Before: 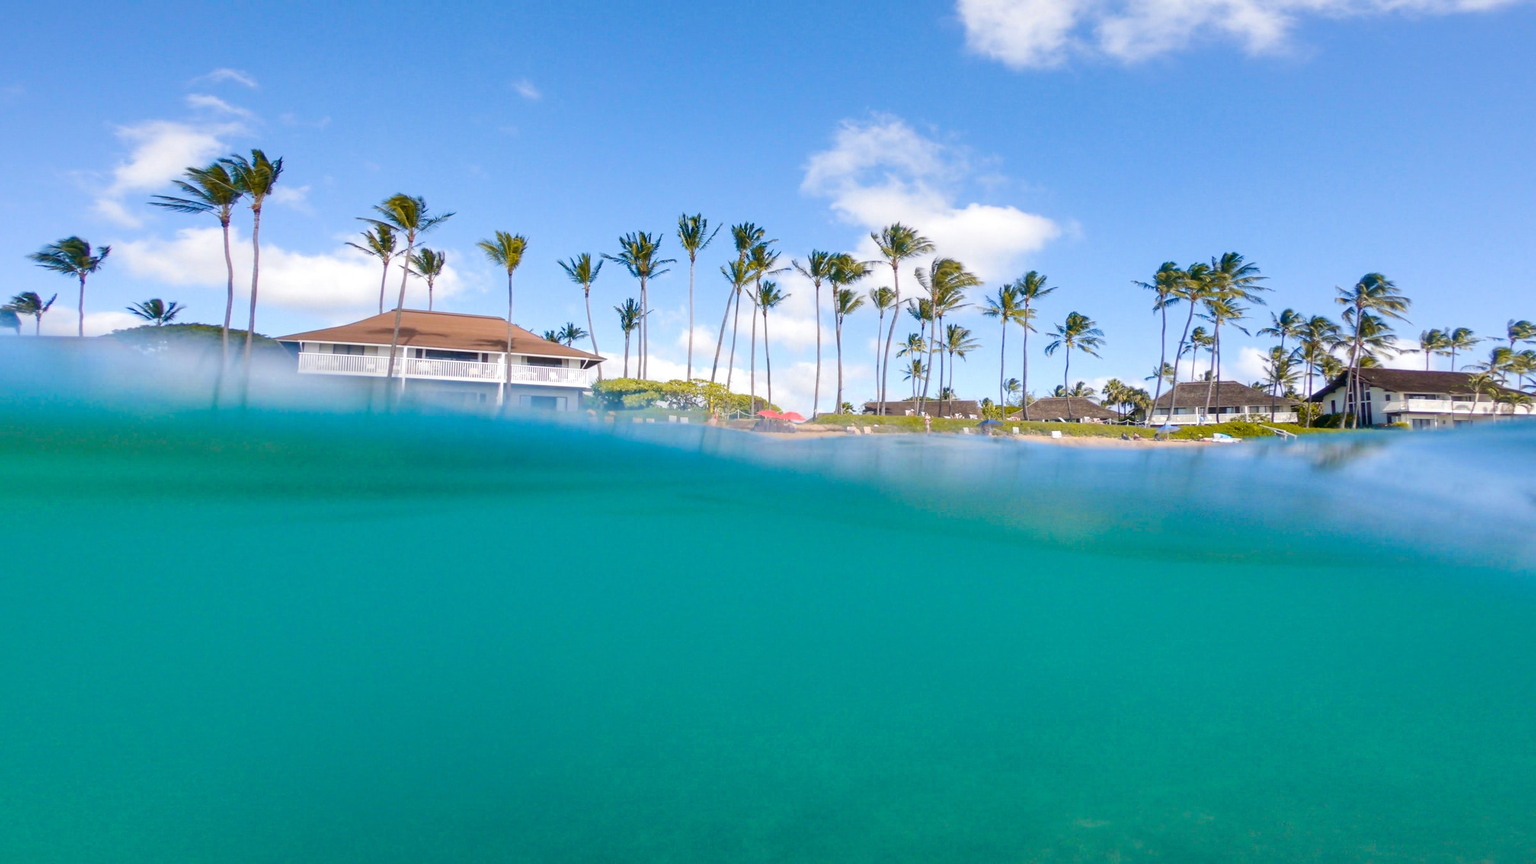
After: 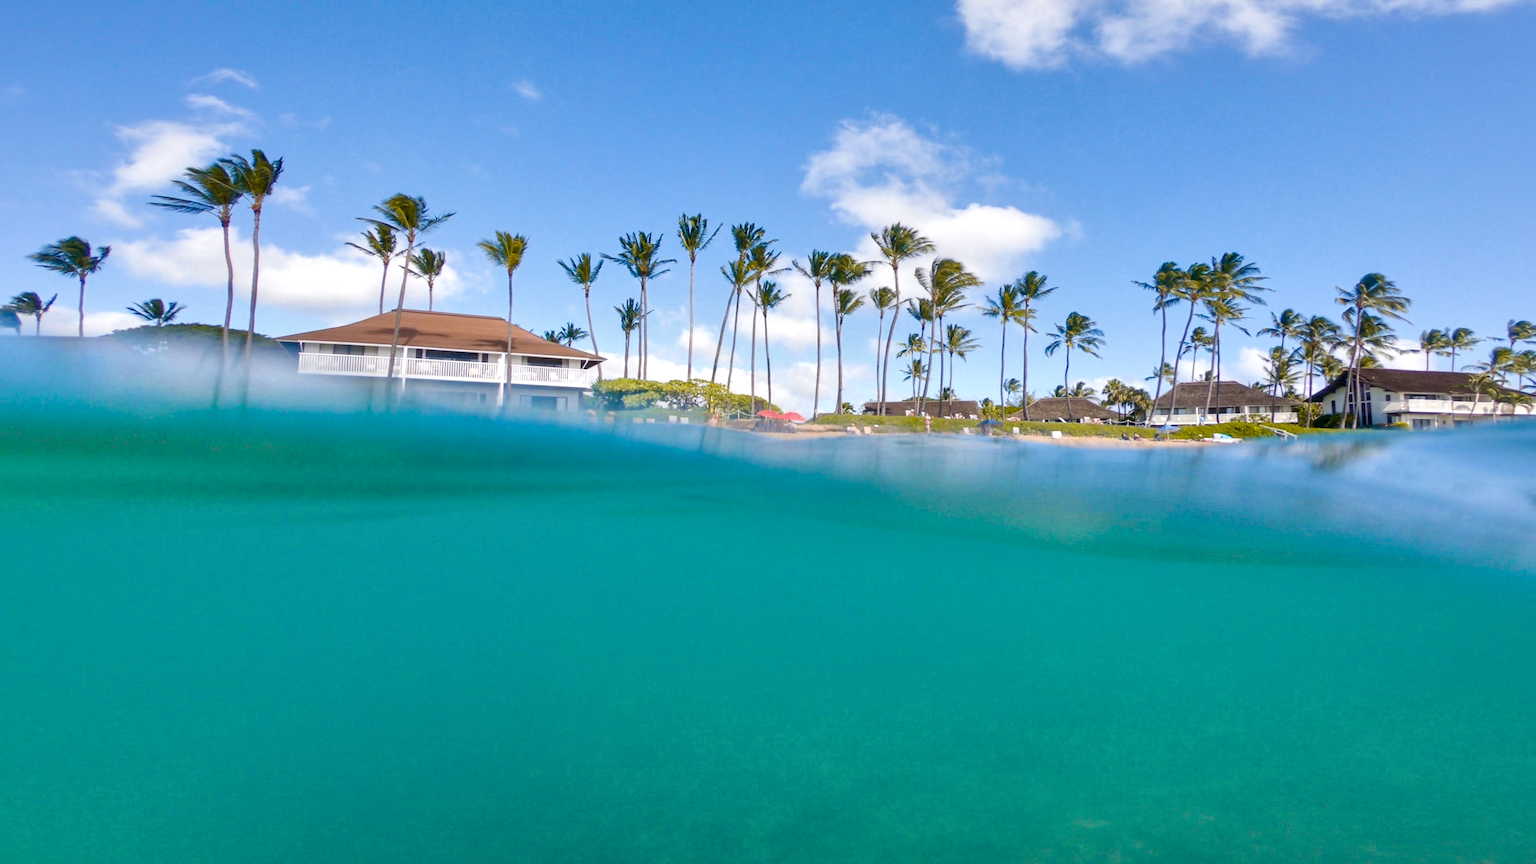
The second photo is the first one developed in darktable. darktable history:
shadows and highlights: shadows 31.89, highlights -32.41, soften with gaussian
local contrast: mode bilateral grid, contrast 21, coarseness 51, detail 119%, midtone range 0.2
